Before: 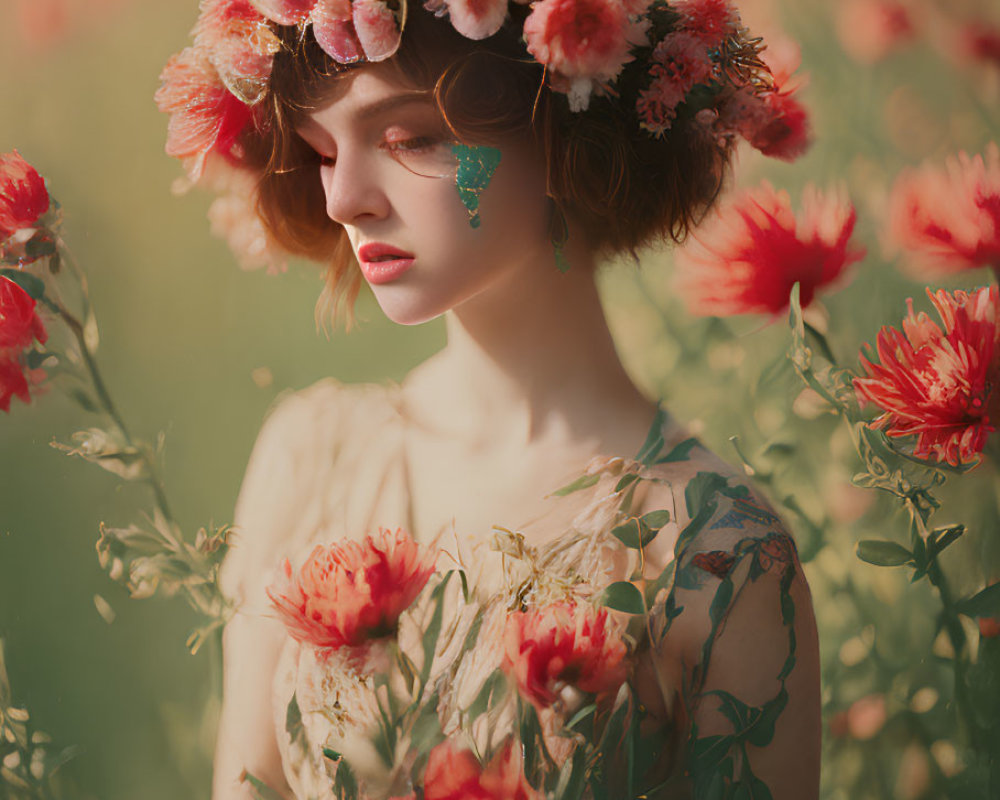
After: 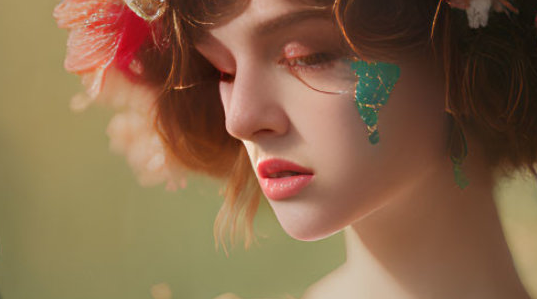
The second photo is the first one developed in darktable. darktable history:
crop: left 10.122%, top 10.553%, right 36.149%, bottom 52.044%
